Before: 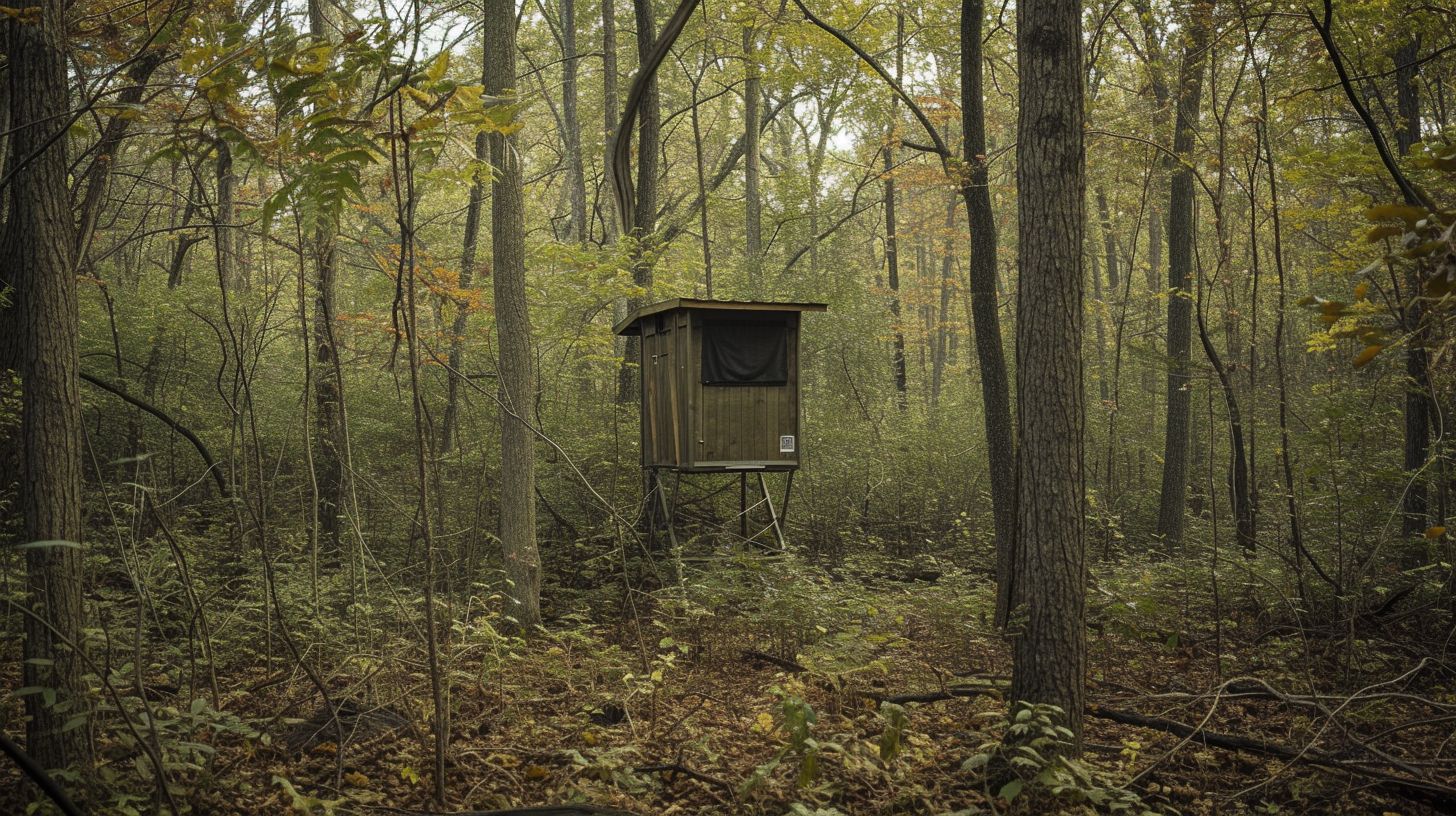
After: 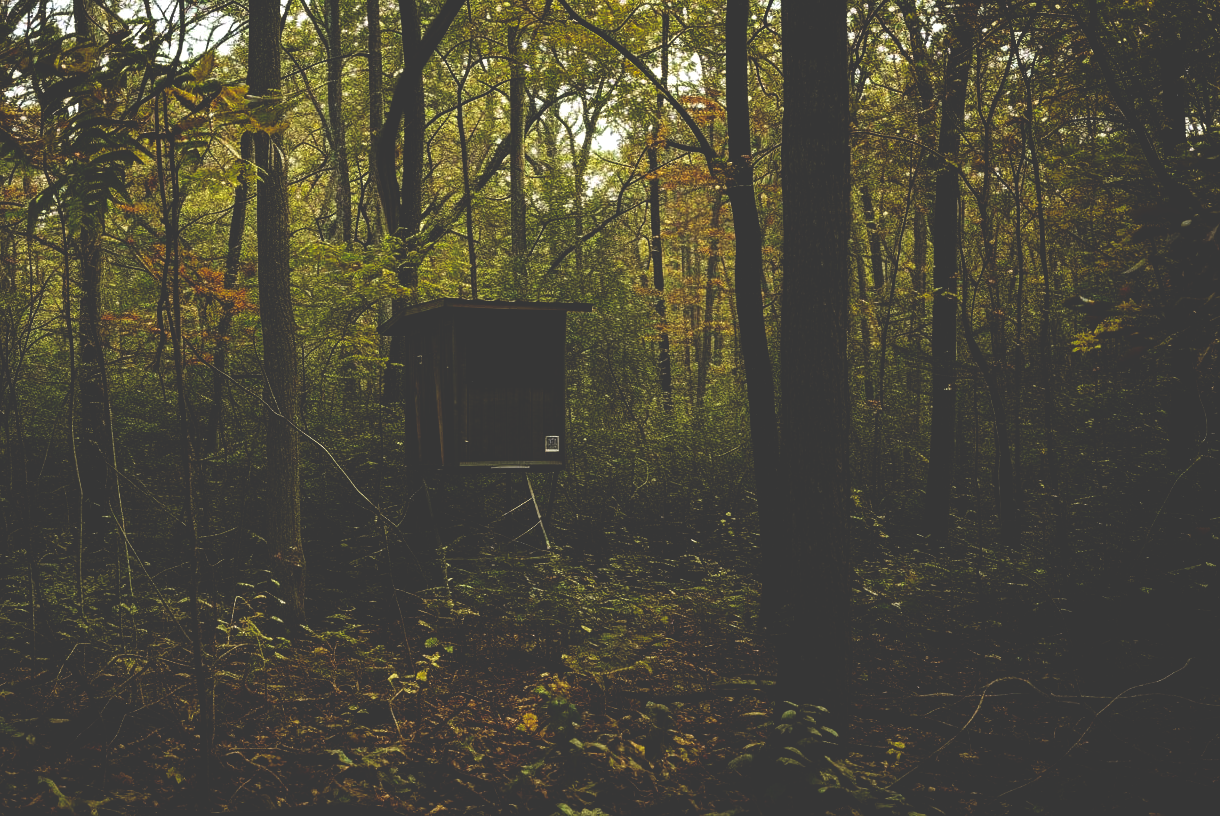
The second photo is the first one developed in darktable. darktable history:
crop: left 16.145%
base curve: curves: ch0 [(0, 0.036) (0.083, 0.04) (0.804, 1)], preserve colors none
